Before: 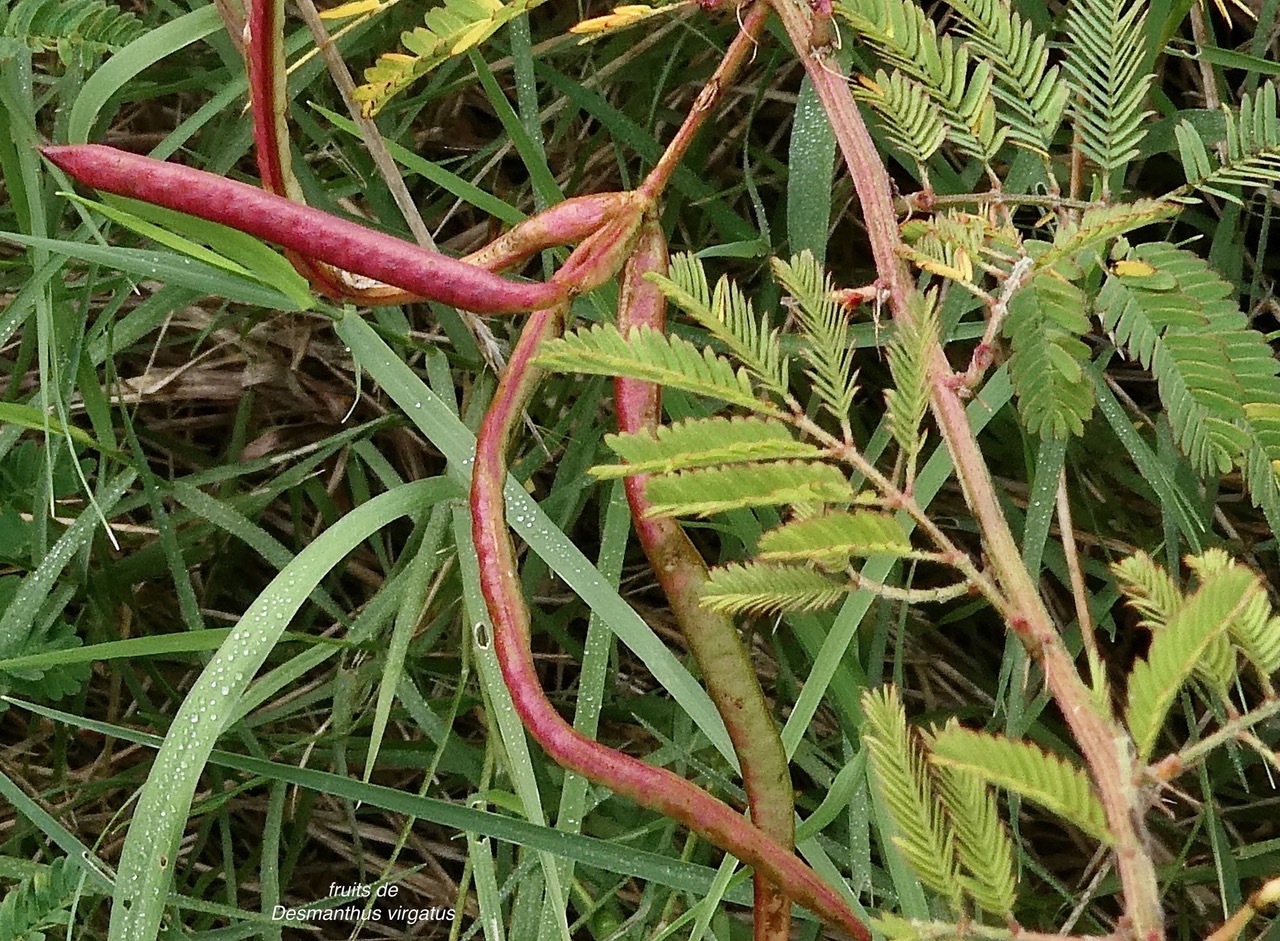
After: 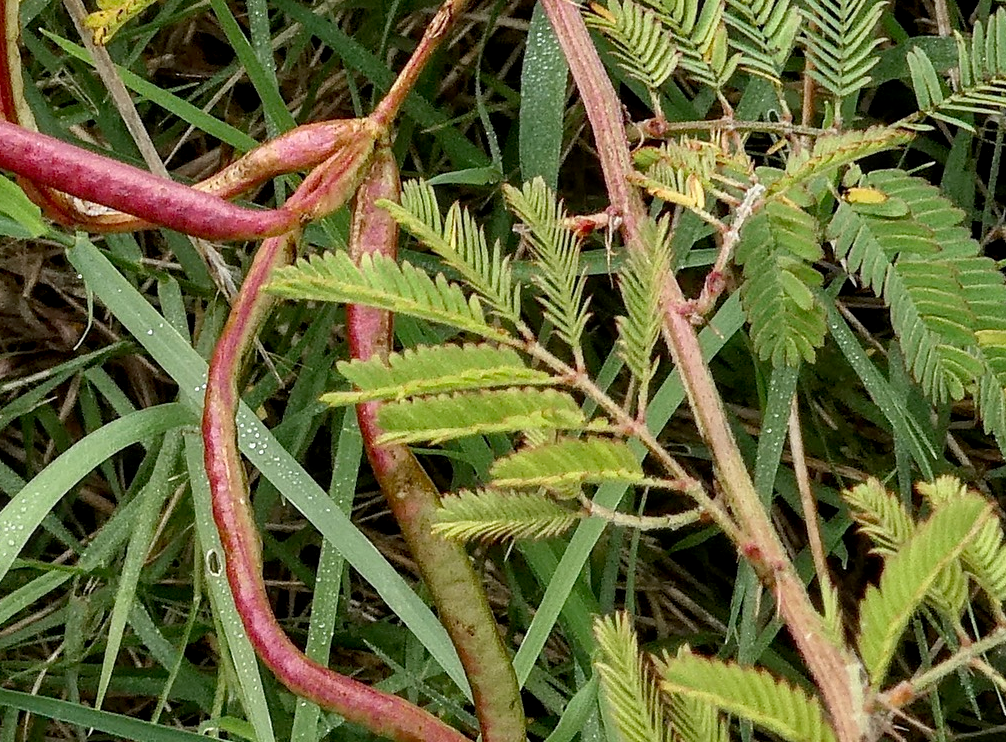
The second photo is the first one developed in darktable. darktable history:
crop and rotate: left 20.951%, top 7.763%, right 0.414%, bottom 13.361%
local contrast: on, module defaults
